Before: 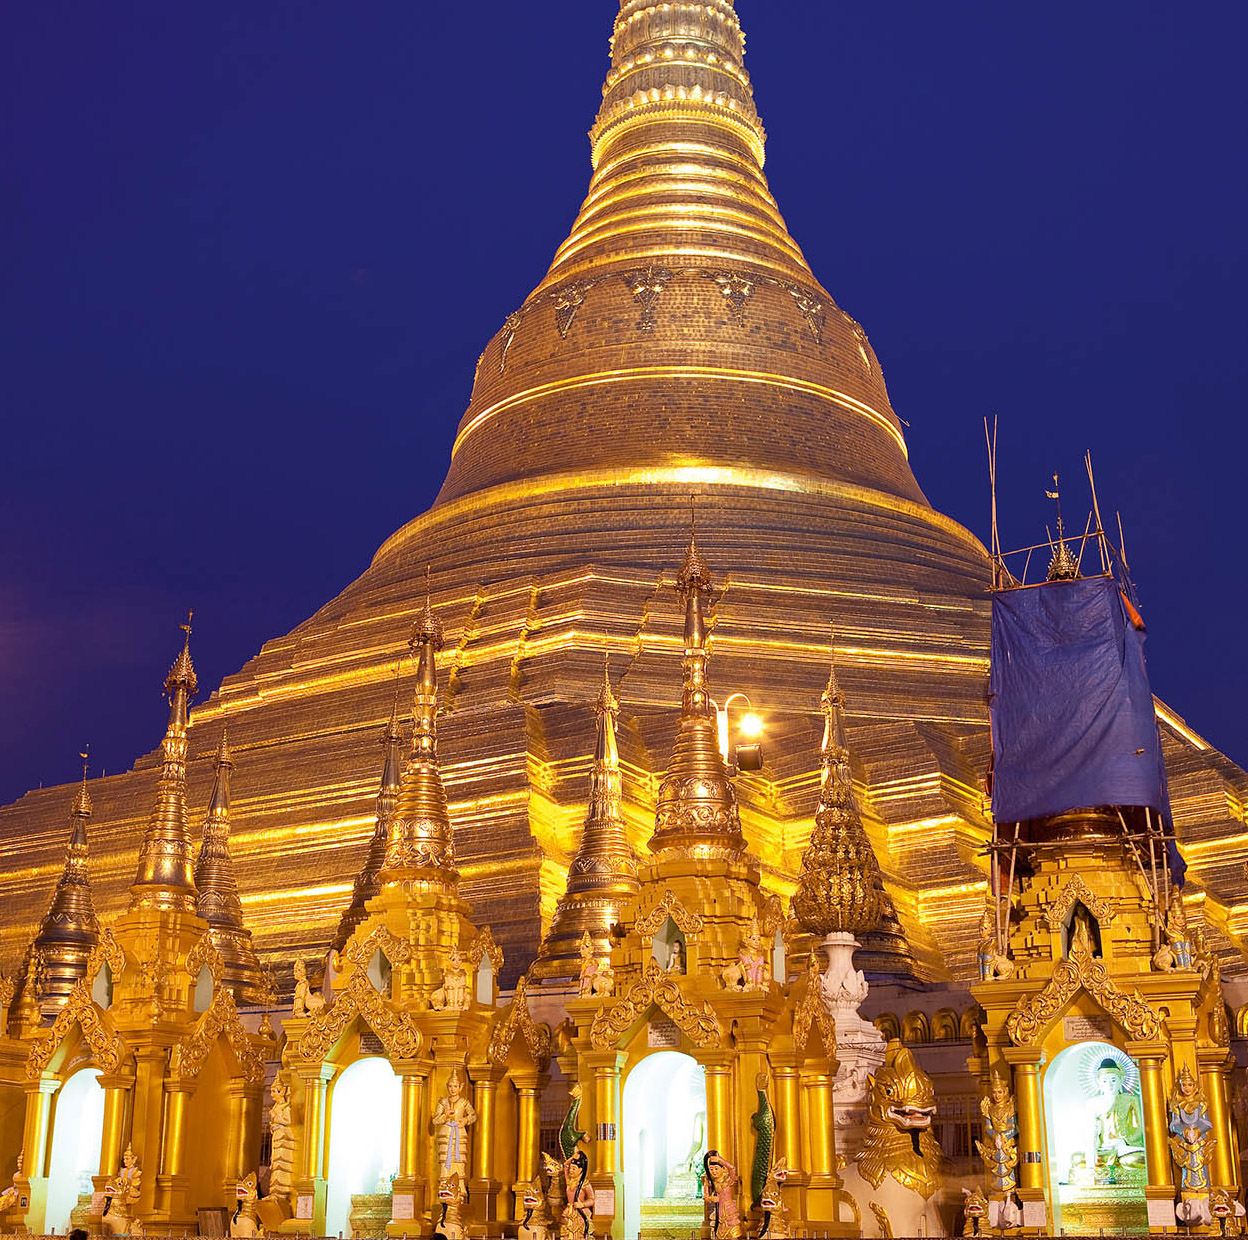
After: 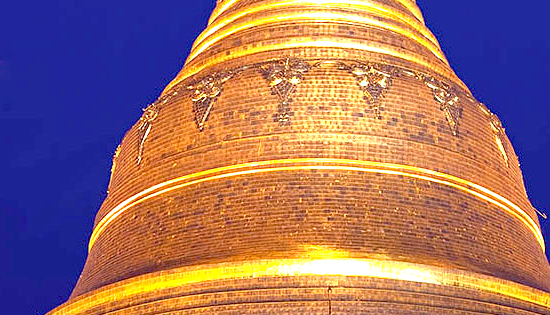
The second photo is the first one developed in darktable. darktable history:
exposure: black level correction 0.011, exposure 1.086 EV, compensate exposure bias true, compensate highlight preservation false
crop: left 29.099%, top 16.818%, right 26.782%, bottom 57.739%
